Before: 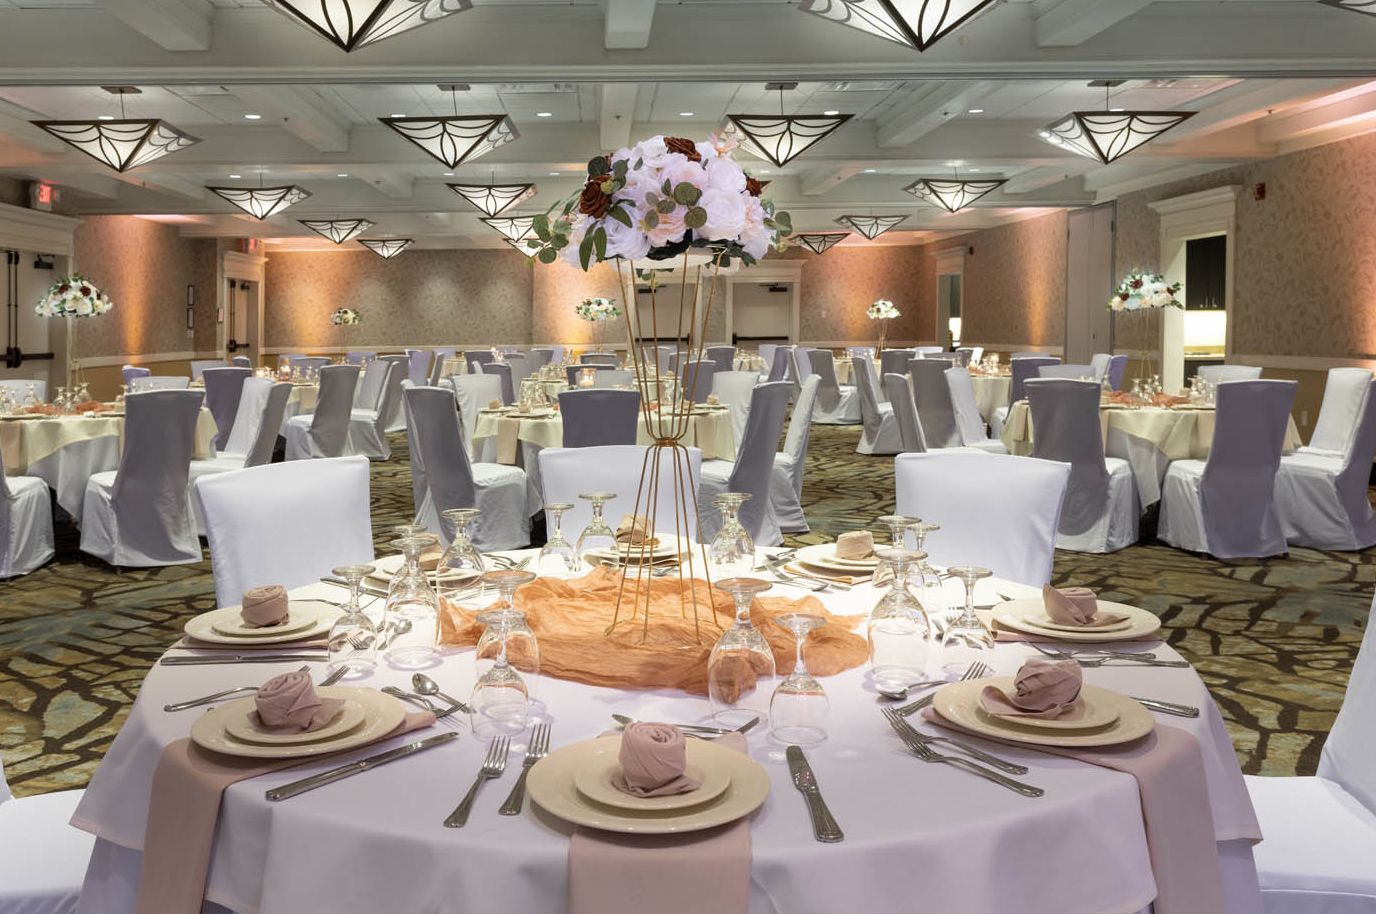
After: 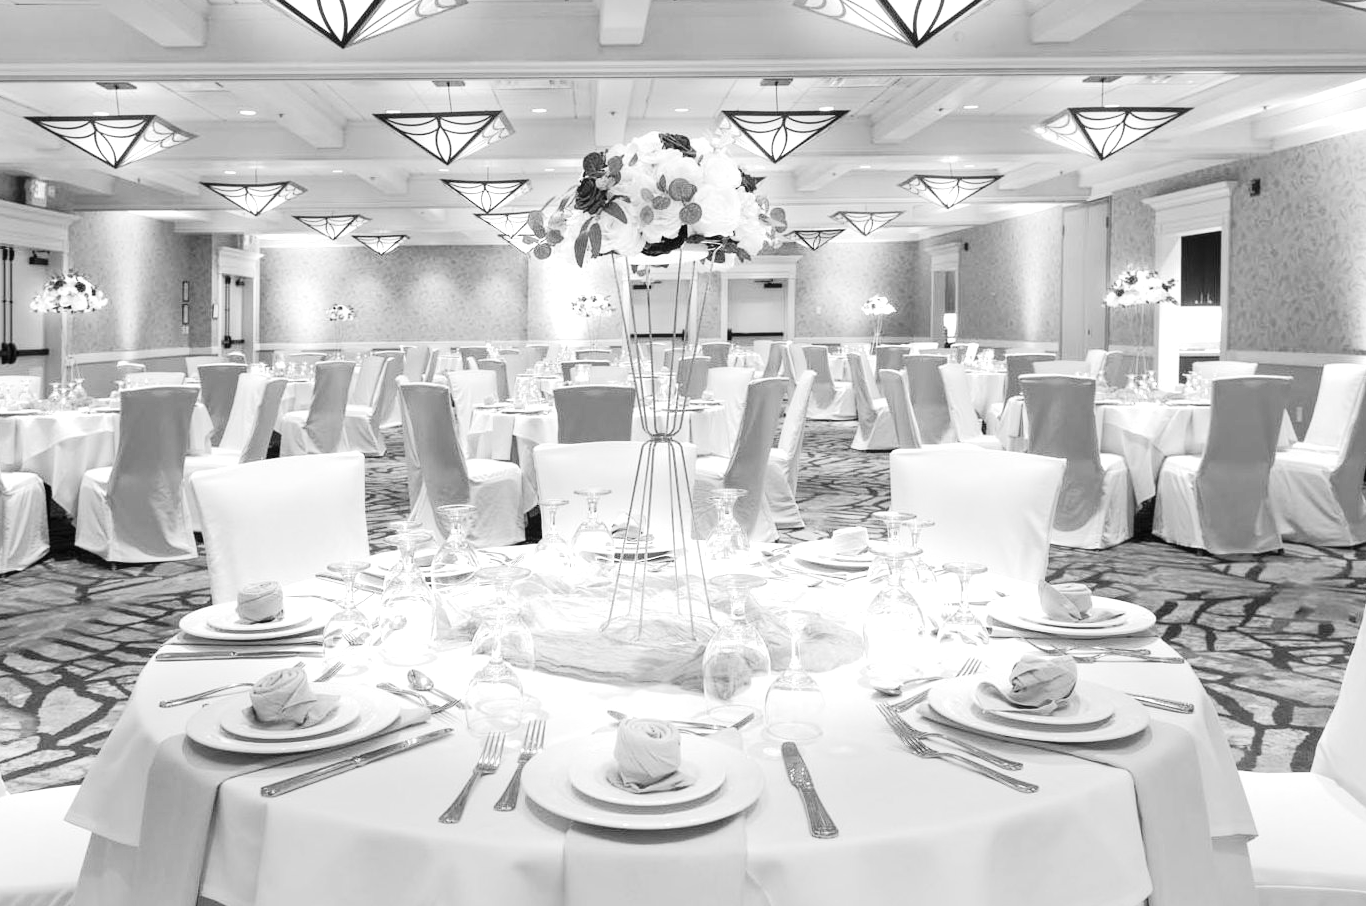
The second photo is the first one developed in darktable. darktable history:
monochrome: a 26.22, b 42.67, size 0.8
exposure: black level correction 0, exposure 1.2 EV, compensate highlight preservation false
crop: left 0.434%, top 0.485%, right 0.244%, bottom 0.386%
tone curve: curves: ch0 [(0, 0.012) (0.144, 0.137) (0.326, 0.386) (0.489, 0.573) (0.656, 0.763) (0.849, 0.902) (1, 0.974)]; ch1 [(0, 0) (0.366, 0.367) (0.475, 0.453) (0.494, 0.493) (0.504, 0.497) (0.544, 0.579) (0.562, 0.619) (0.622, 0.694) (1, 1)]; ch2 [(0, 0) (0.333, 0.346) (0.375, 0.375) (0.424, 0.43) (0.476, 0.492) (0.502, 0.503) (0.533, 0.541) (0.572, 0.615) (0.605, 0.656) (0.641, 0.709) (1, 1)], color space Lab, independent channels, preserve colors none
